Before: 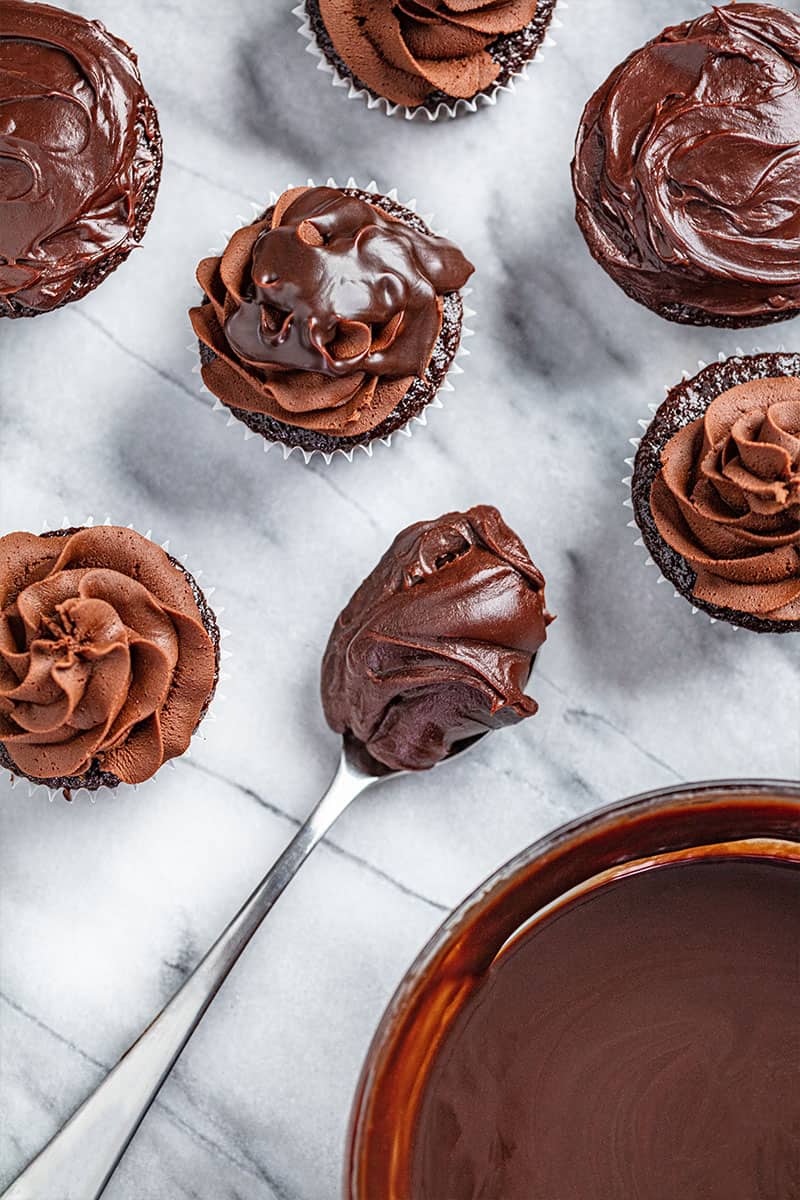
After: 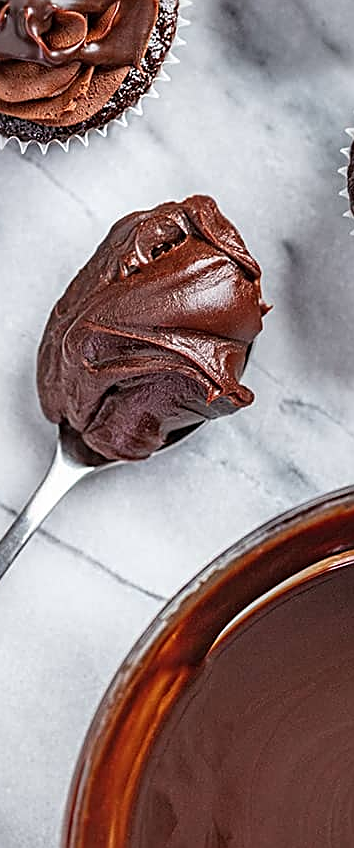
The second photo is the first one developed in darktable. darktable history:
crop: left 35.588%, top 25.878%, right 20.113%, bottom 3.377%
sharpen: on, module defaults
